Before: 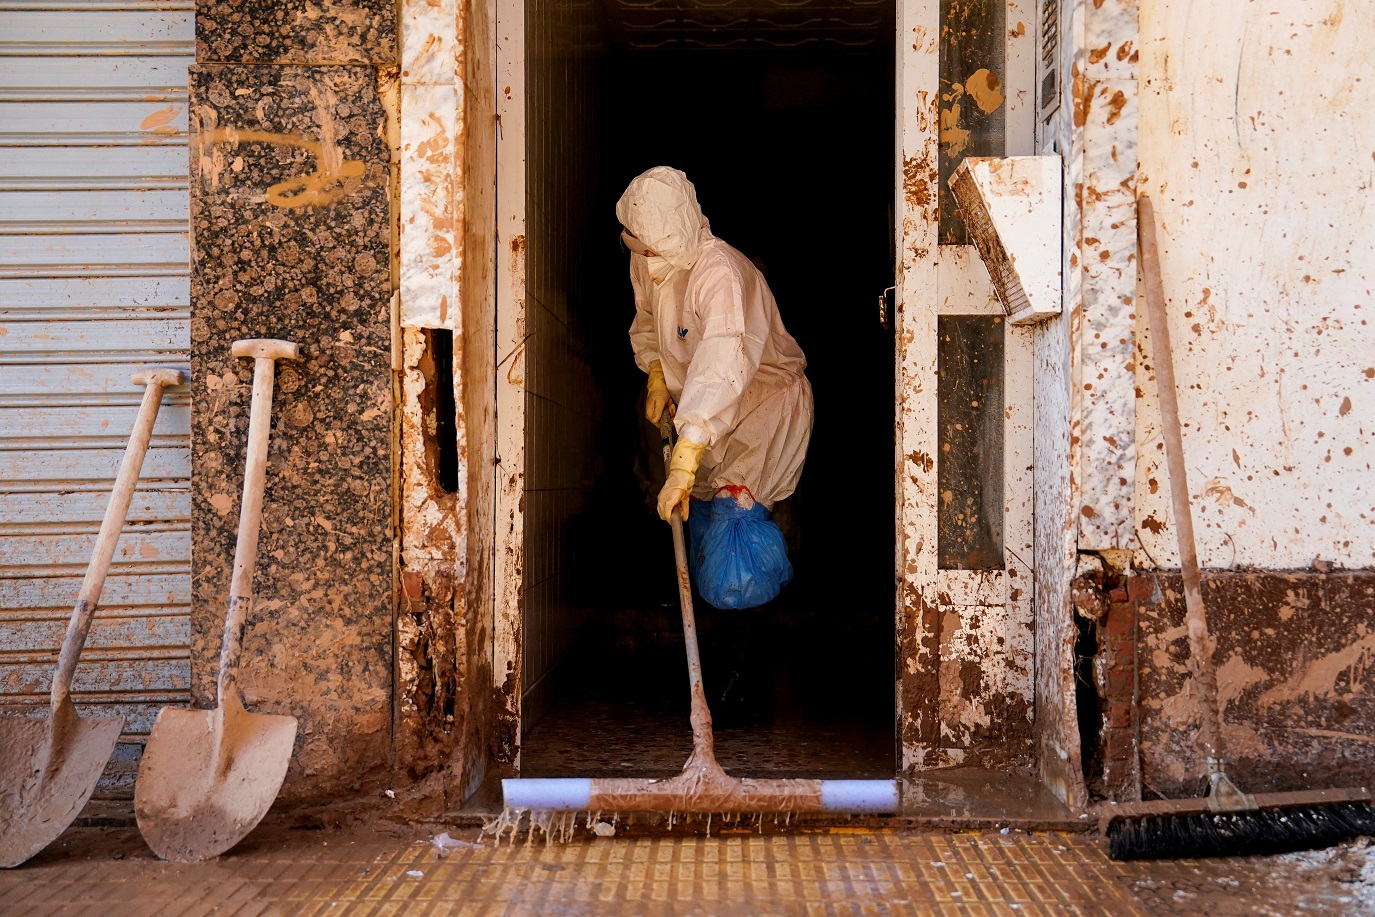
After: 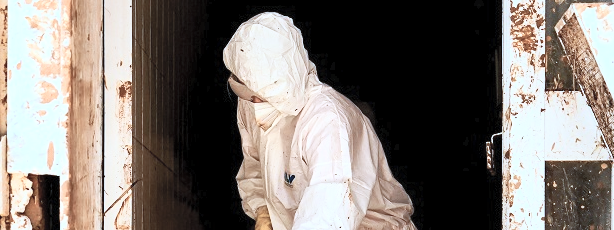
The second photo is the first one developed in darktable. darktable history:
contrast brightness saturation: contrast 0.39, brightness 0.53
crop: left 28.64%, top 16.832%, right 26.637%, bottom 58.055%
local contrast: mode bilateral grid, contrast 25, coarseness 60, detail 151%, midtone range 0.2
white balance: red 0.925, blue 1.046
color calibration: output R [1.063, -0.012, -0.003, 0], output G [0, 1.022, 0.021, 0], output B [-0.079, 0.047, 1, 0], illuminant custom, x 0.389, y 0.387, temperature 3838.64 K
color zones: curves: ch1 [(0, 0.455) (0.063, 0.455) (0.286, 0.495) (0.429, 0.5) (0.571, 0.5) (0.714, 0.5) (0.857, 0.5) (1, 0.455)]; ch2 [(0, 0.532) (0.063, 0.521) (0.233, 0.447) (0.429, 0.489) (0.571, 0.5) (0.714, 0.5) (0.857, 0.5) (1, 0.532)]
color balance: input saturation 80.07%
